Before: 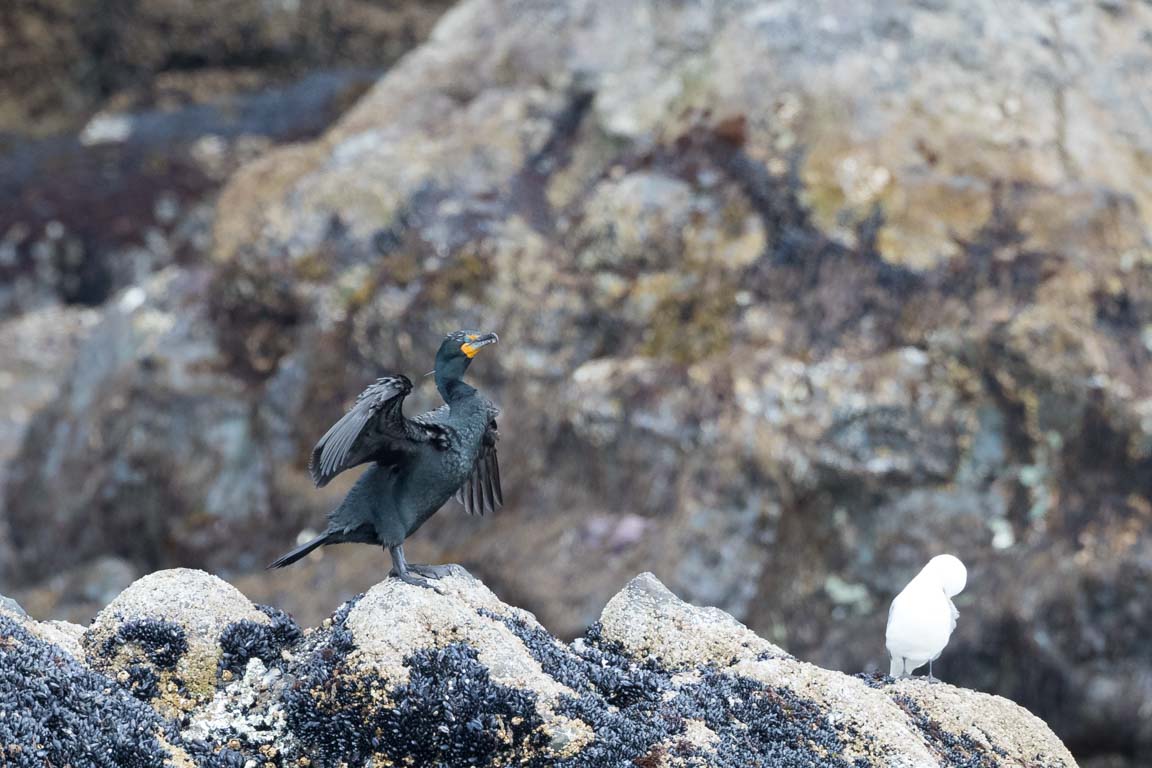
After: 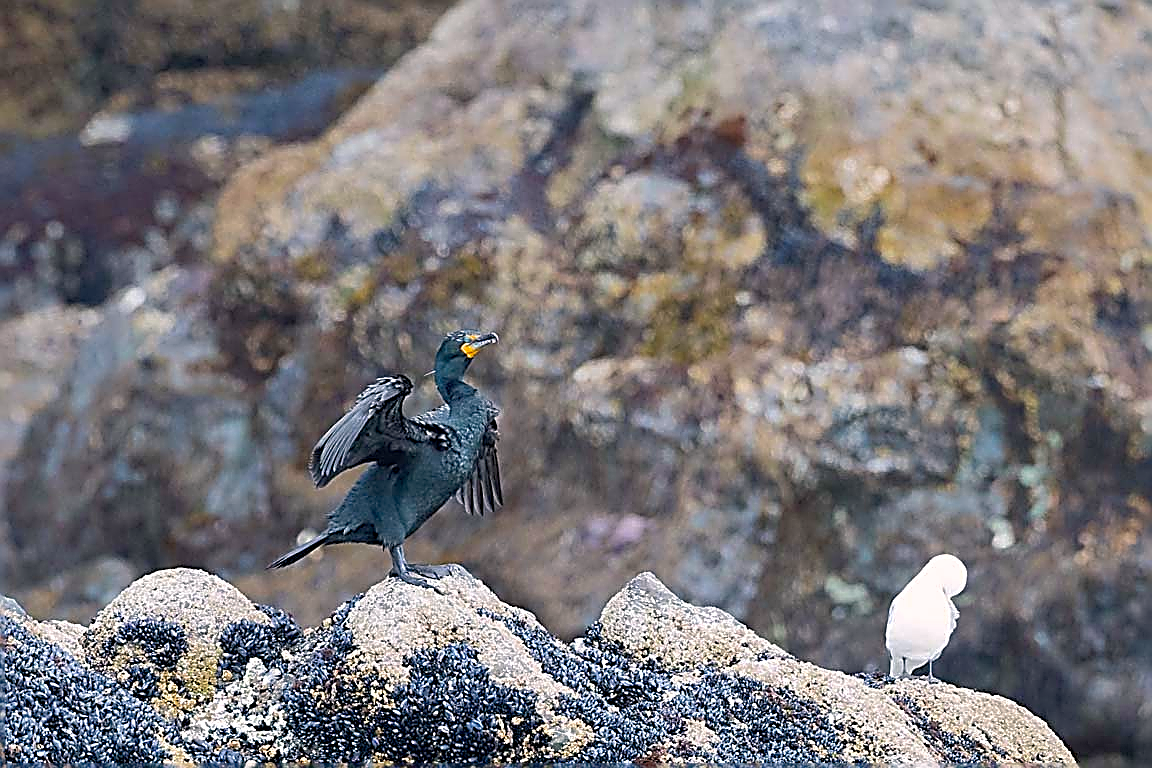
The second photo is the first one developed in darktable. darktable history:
color balance rgb: highlights gain › chroma 0.925%, highlights gain › hue 29.52°, perceptual saturation grading › global saturation 0.383%
sharpen: amount 1.993
contrast brightness saturation: brightness -0.023, saturation 0.368
shadows and highlights: on, module defaults
